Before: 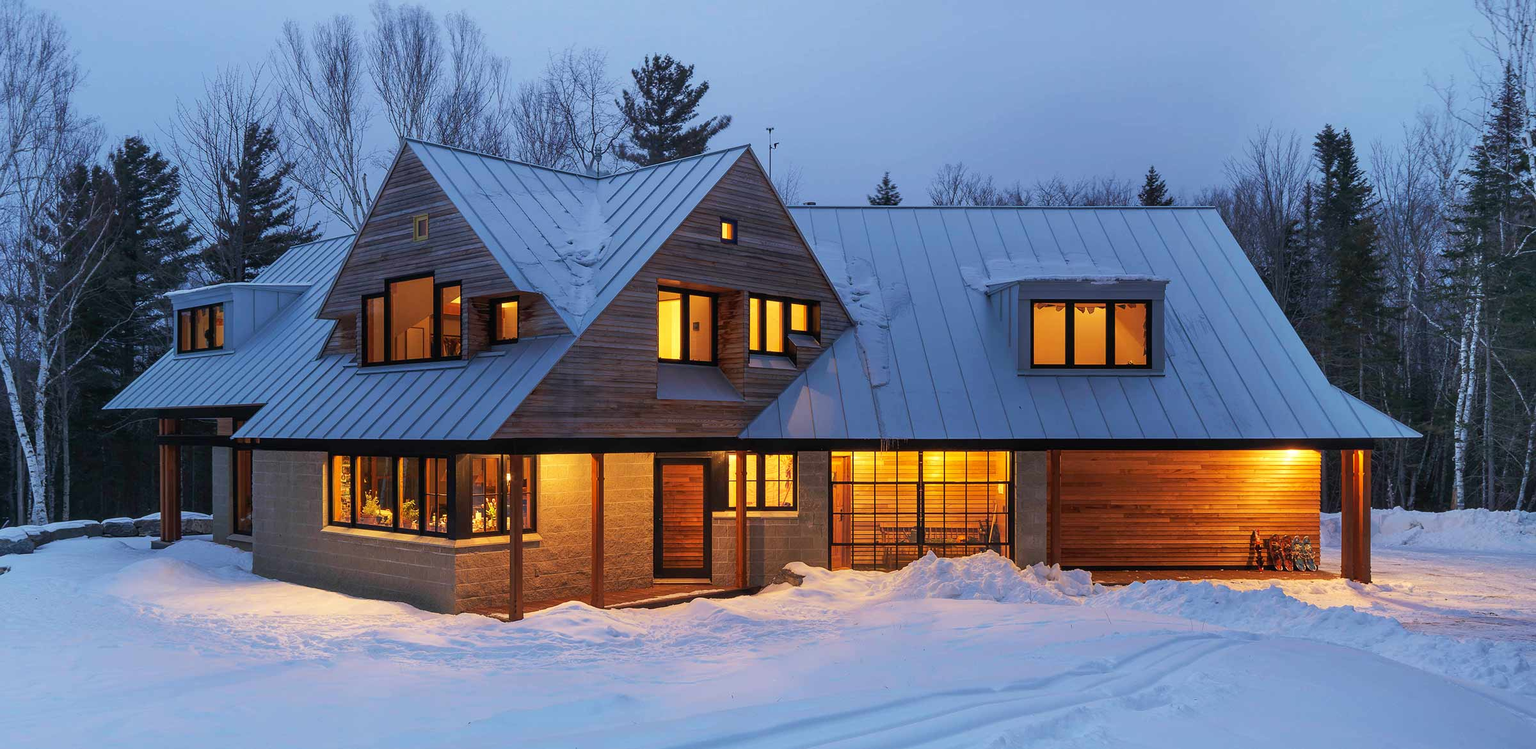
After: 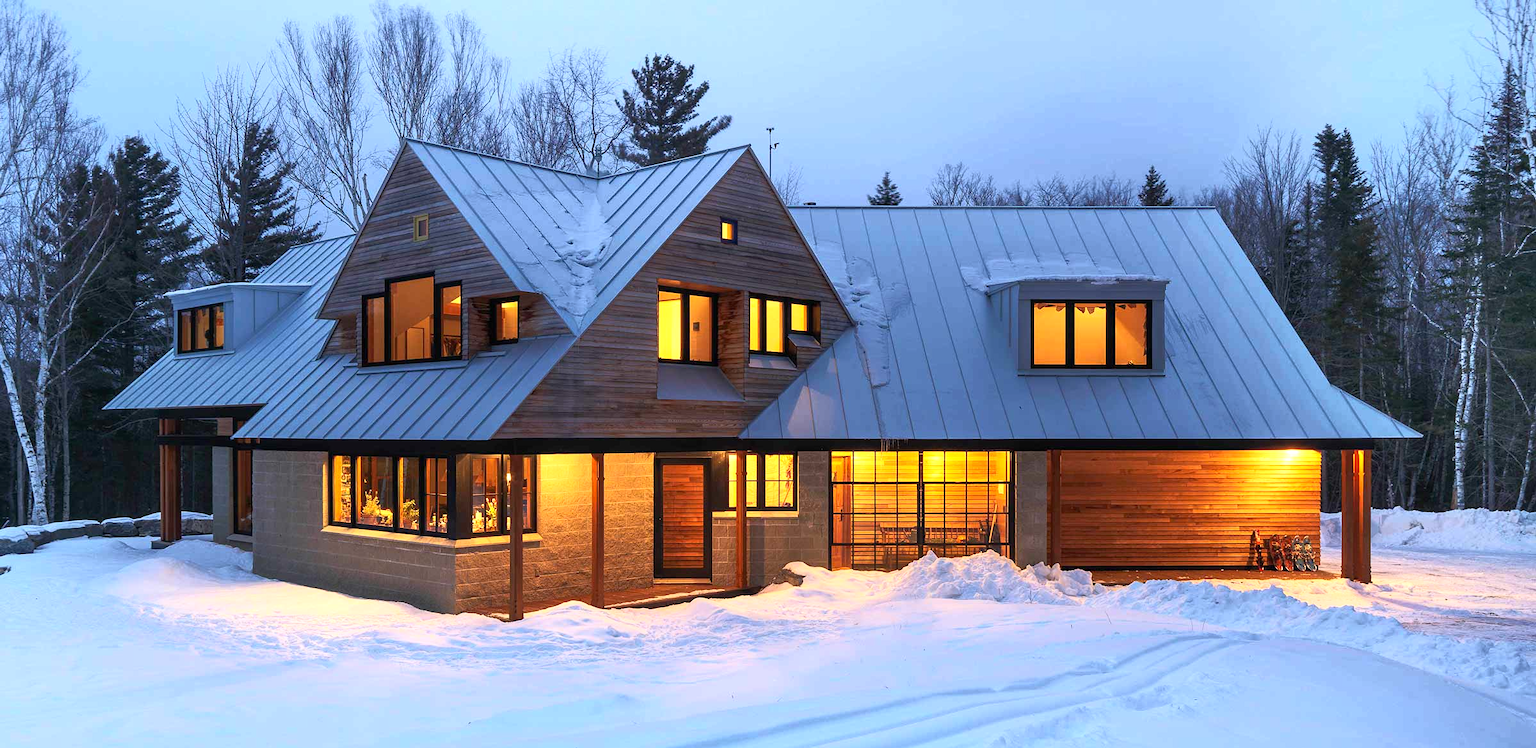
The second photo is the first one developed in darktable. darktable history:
base curve: curves: ch0 [(0, 0) (0.257, 0.25) (0.482, 0.586) (0.757, 0.871) (1, 1)]
exposure: black level correction 0.001, exposure 0.5 EV, compensate exposure bias true, compensate highlight preservation false
